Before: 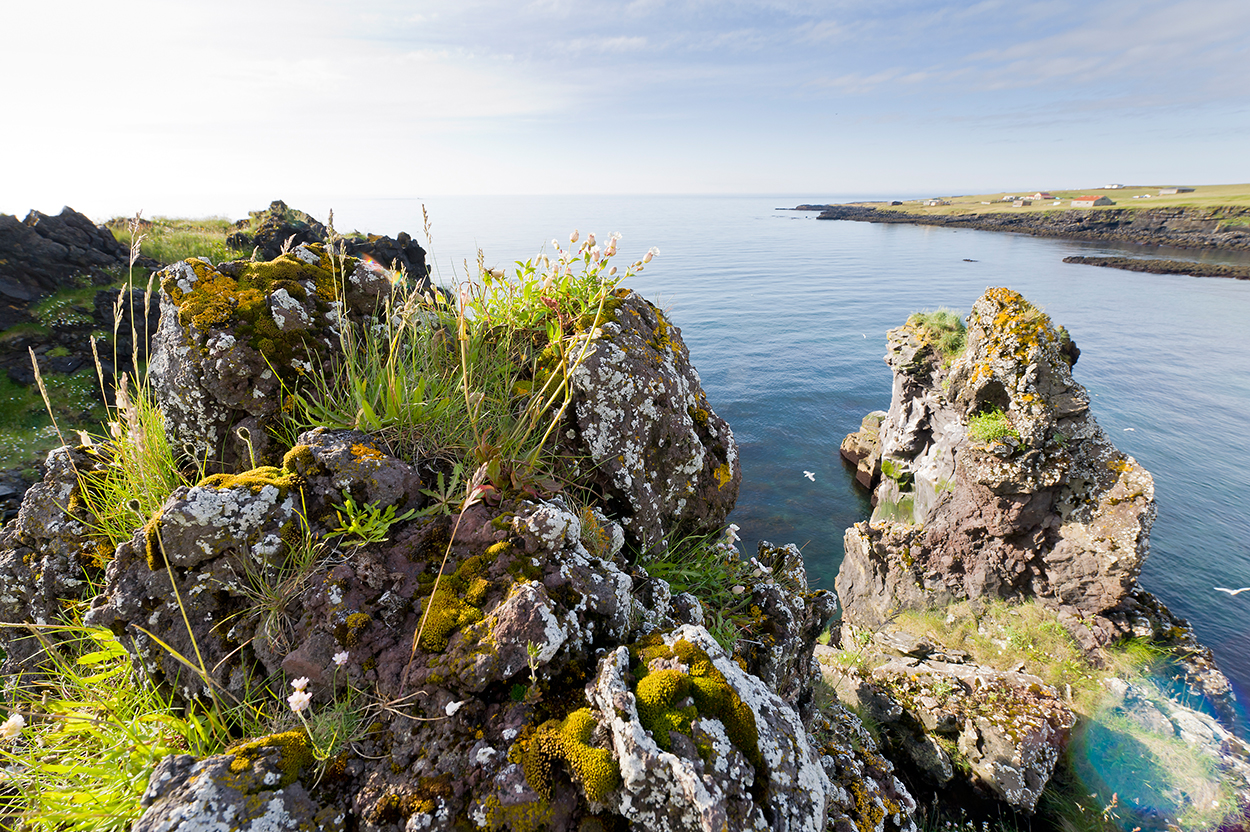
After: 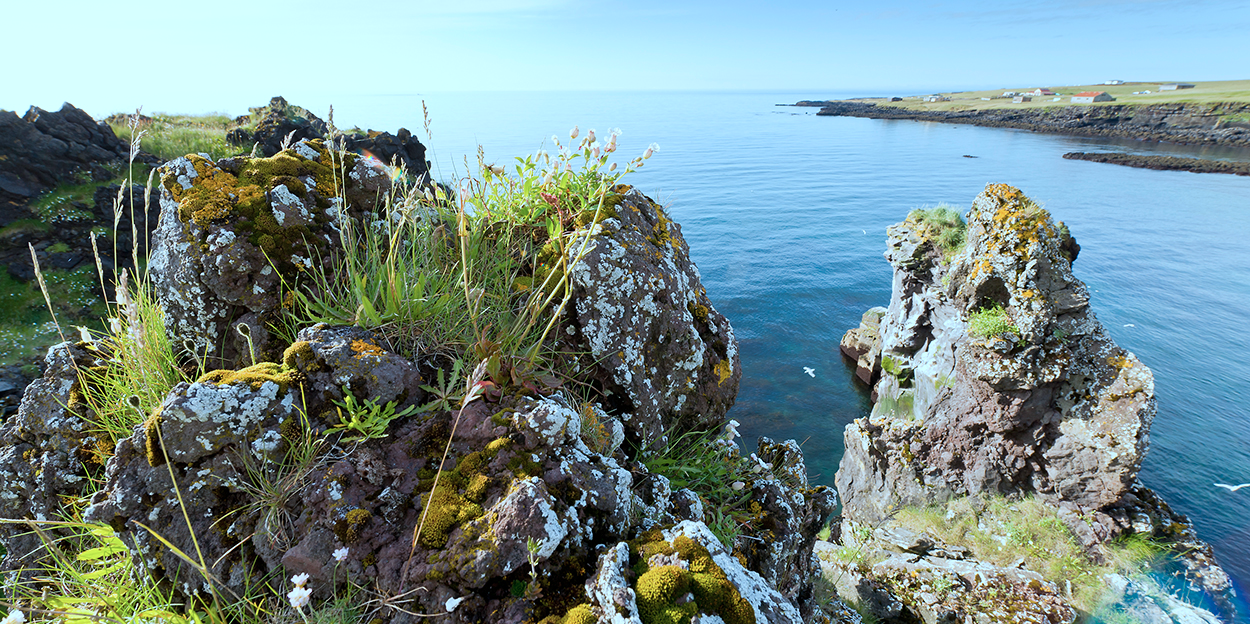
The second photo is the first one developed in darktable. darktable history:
crop and rotate: top 12.5%, bottom 12.5%
color correction: highlights a* -10.69, highlights b* -19.19
